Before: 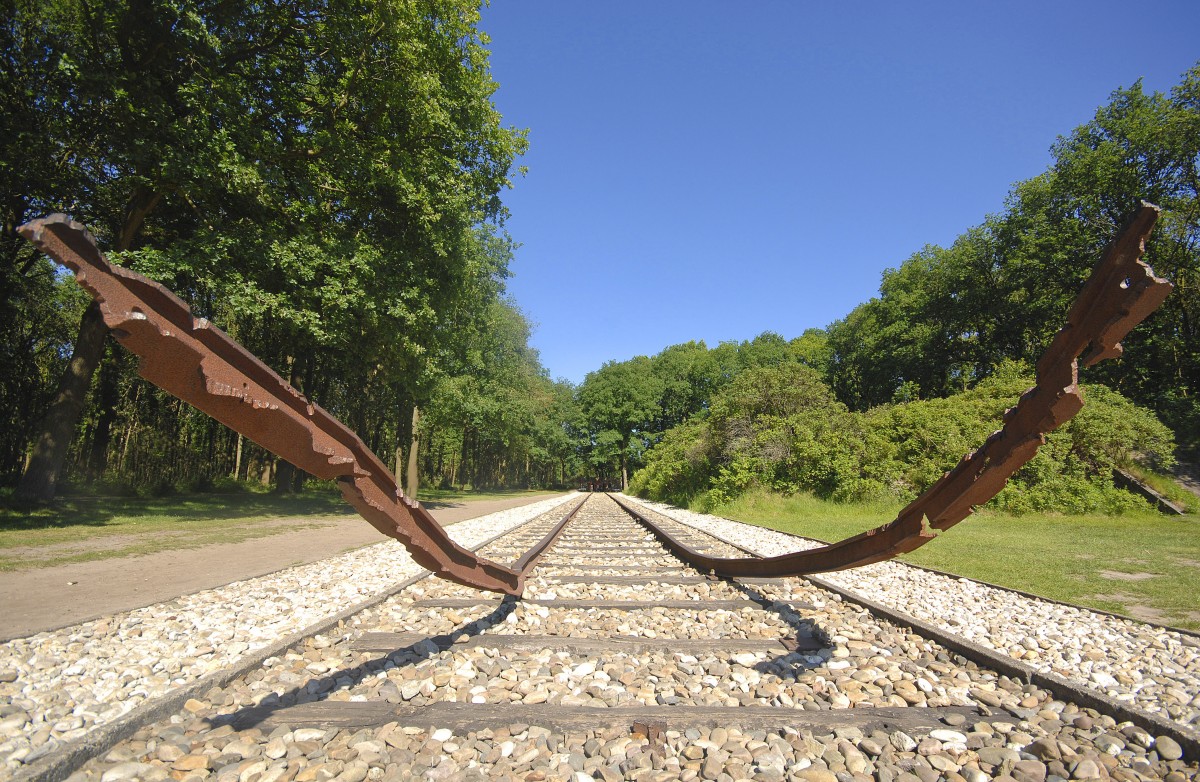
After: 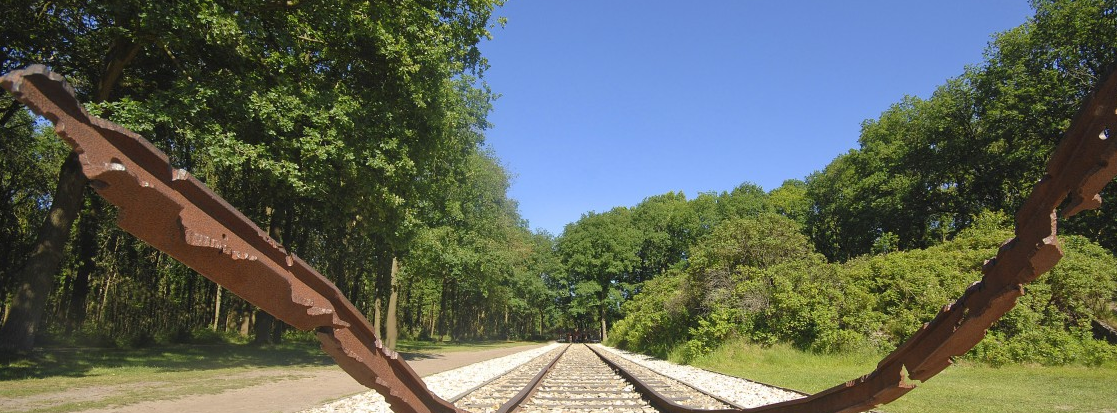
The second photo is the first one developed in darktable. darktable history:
crop: left 1.811%, top 19.163%, right 5.086%, bottom 27.909%
